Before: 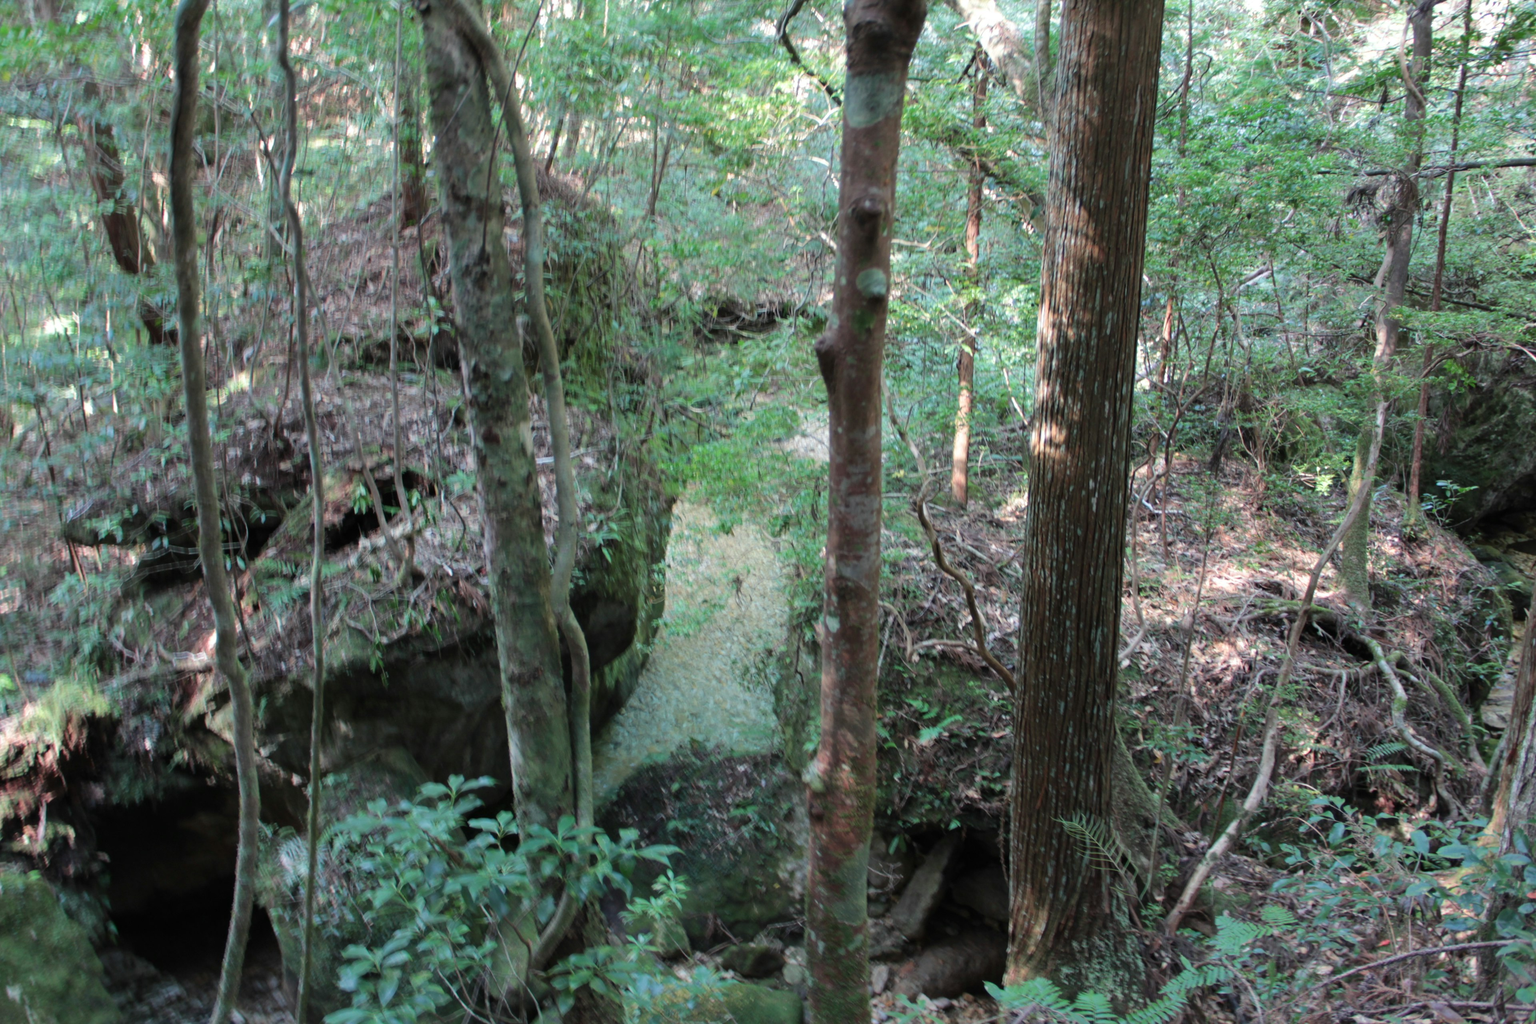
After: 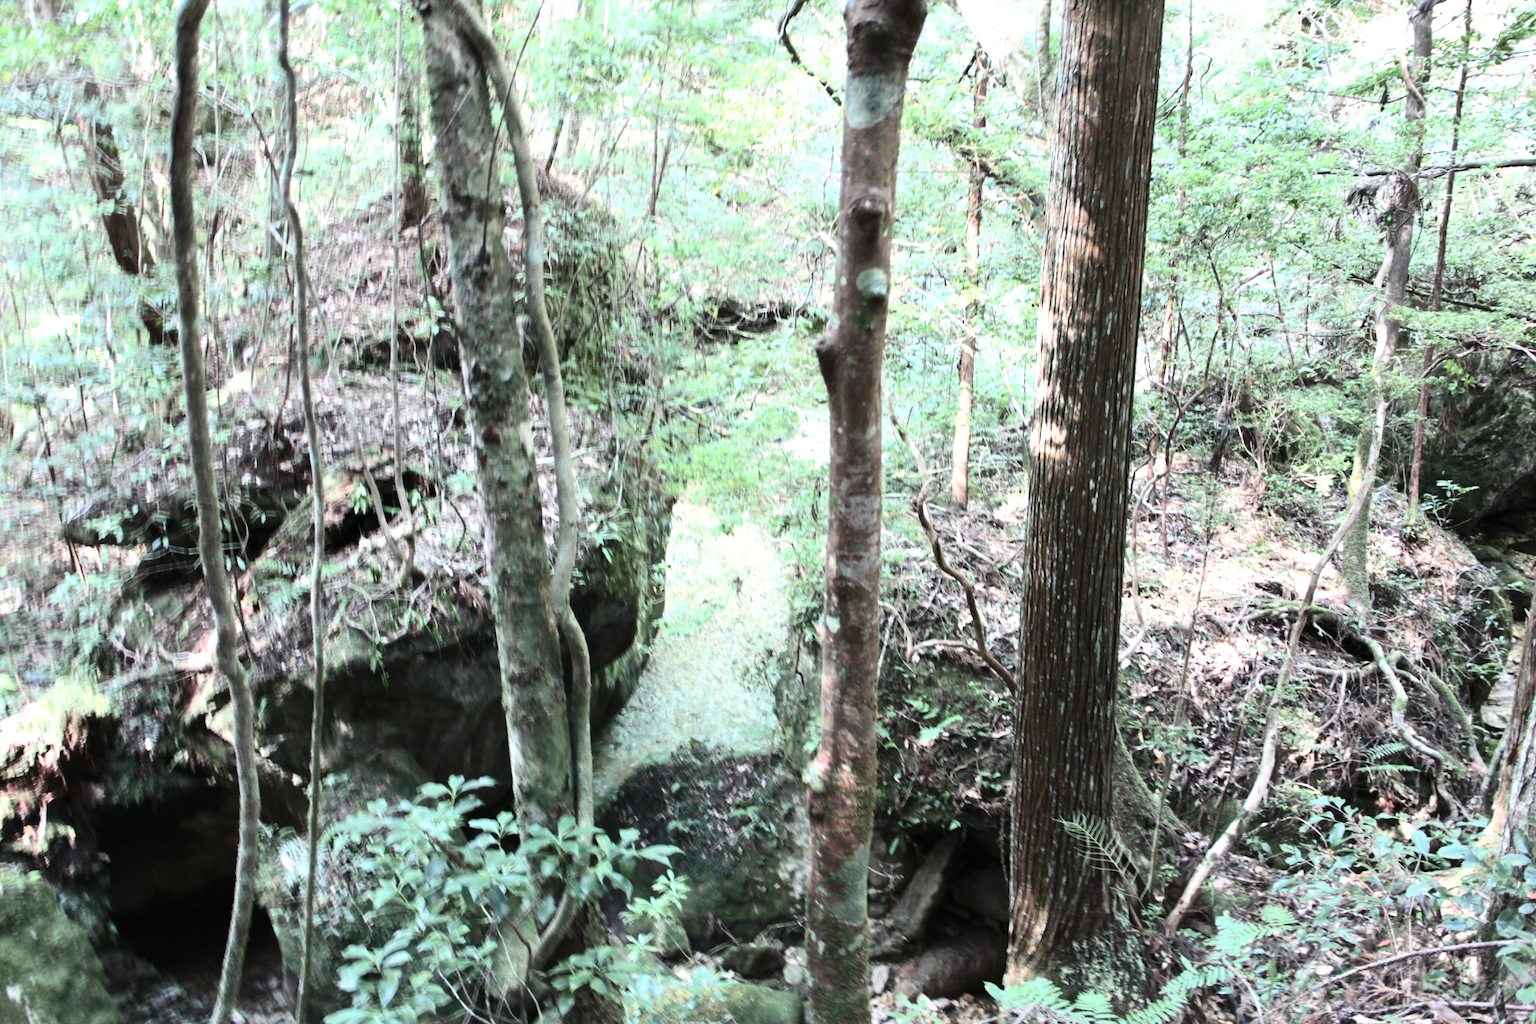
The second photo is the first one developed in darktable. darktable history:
contrast brightness saturation: contrast 0.25, saturation -0.31
exposure: black level correction 0, exposure 1.2 EV, compensate exposure bias true, compensate highlight preservation false
